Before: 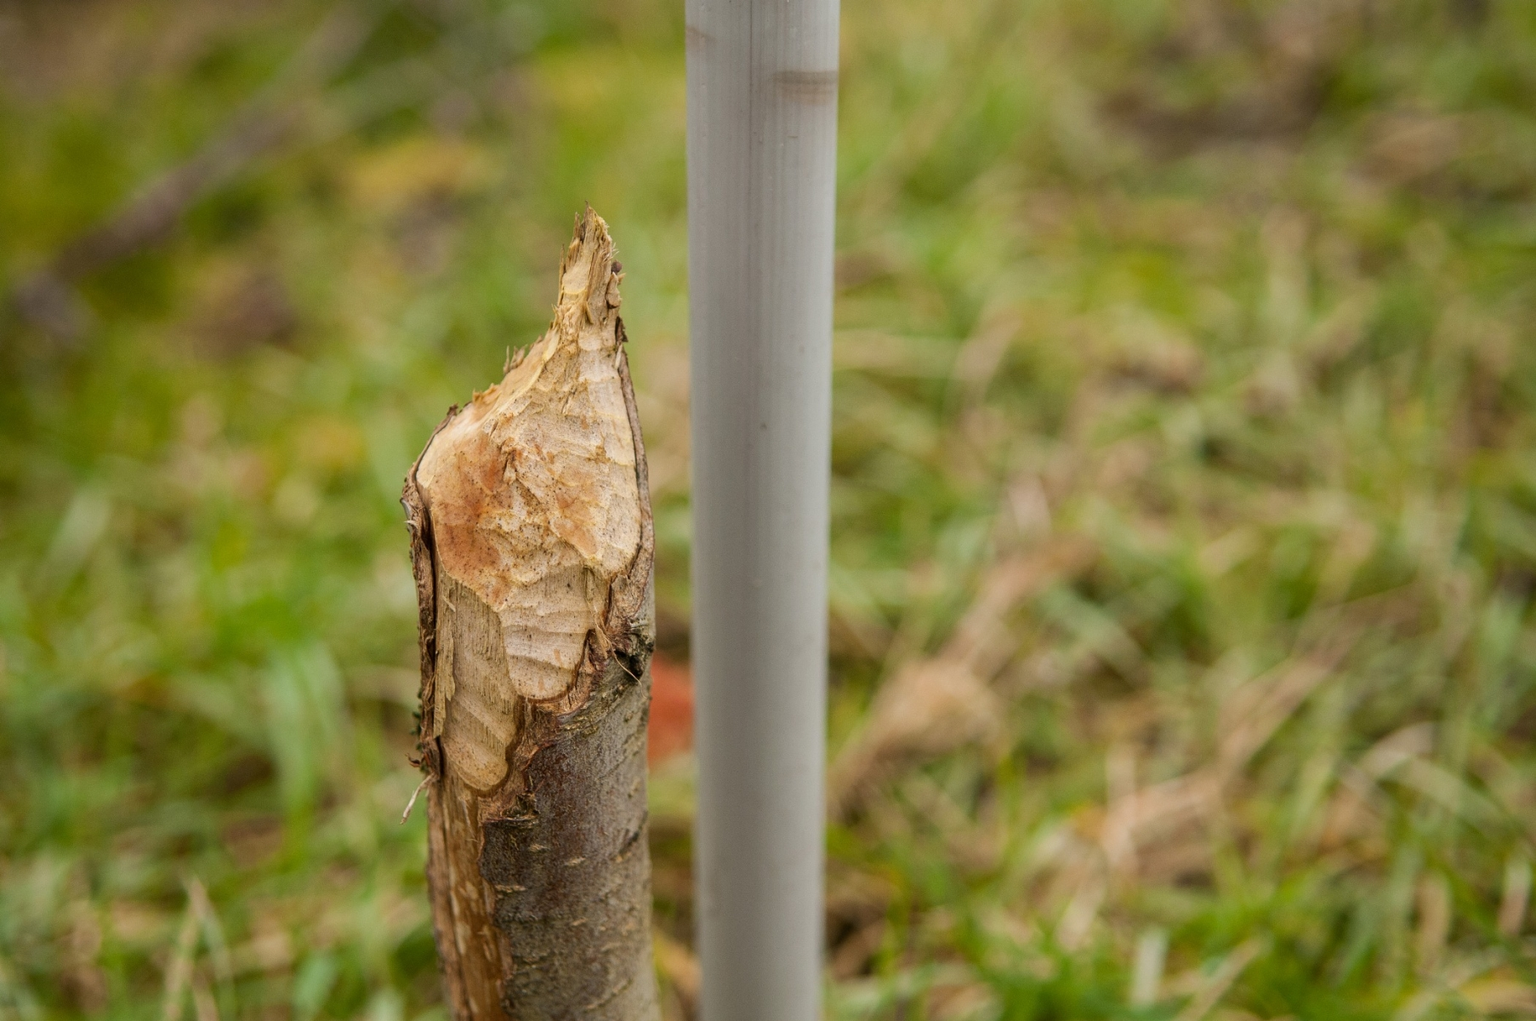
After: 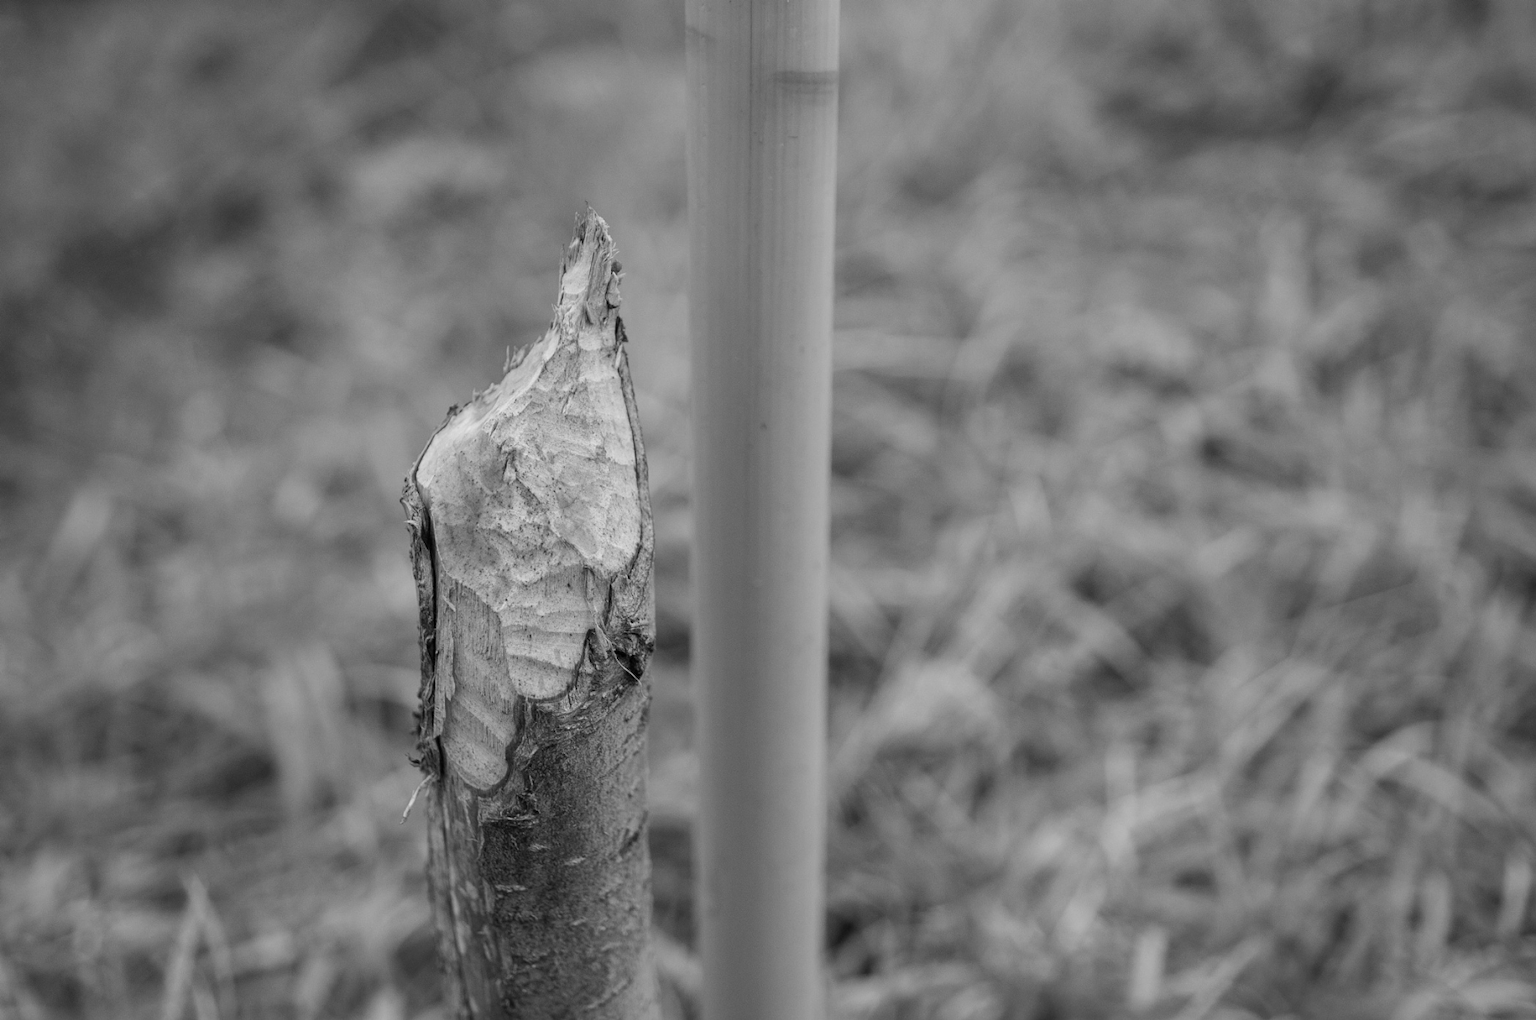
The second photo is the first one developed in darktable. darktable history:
contrast brightness saturation: saturation -0.05
bloom: size 13.65%, threshold 98.39%, strength 4.82%
monochrome: a 26.22, b 42.67, size 0.8
